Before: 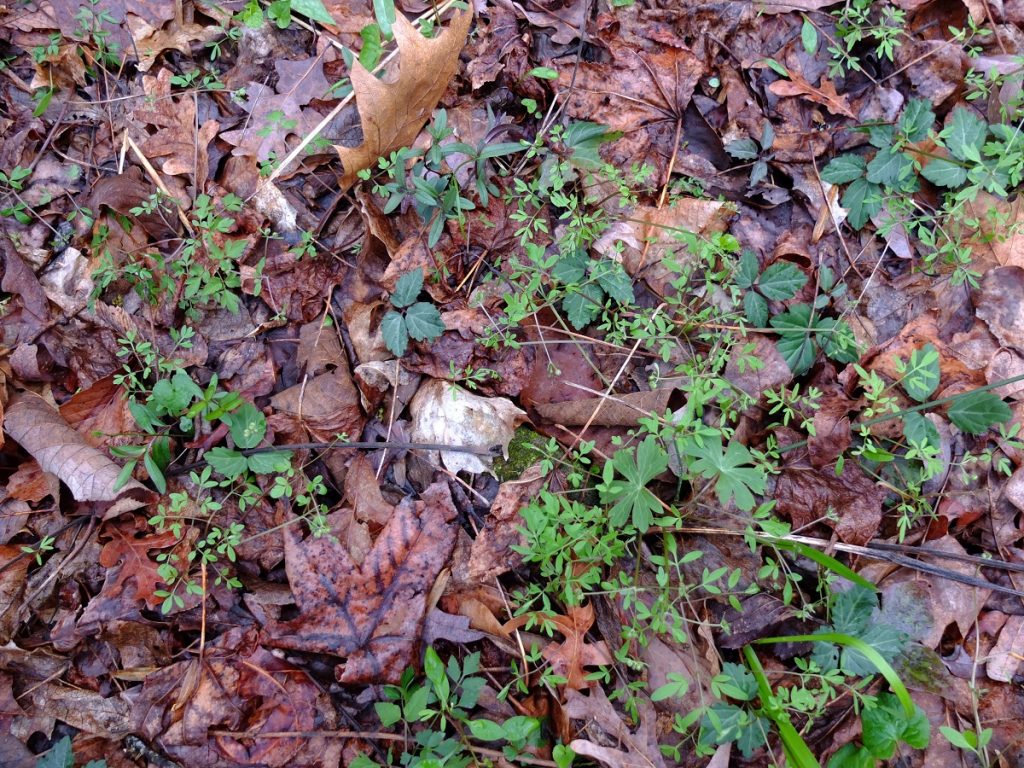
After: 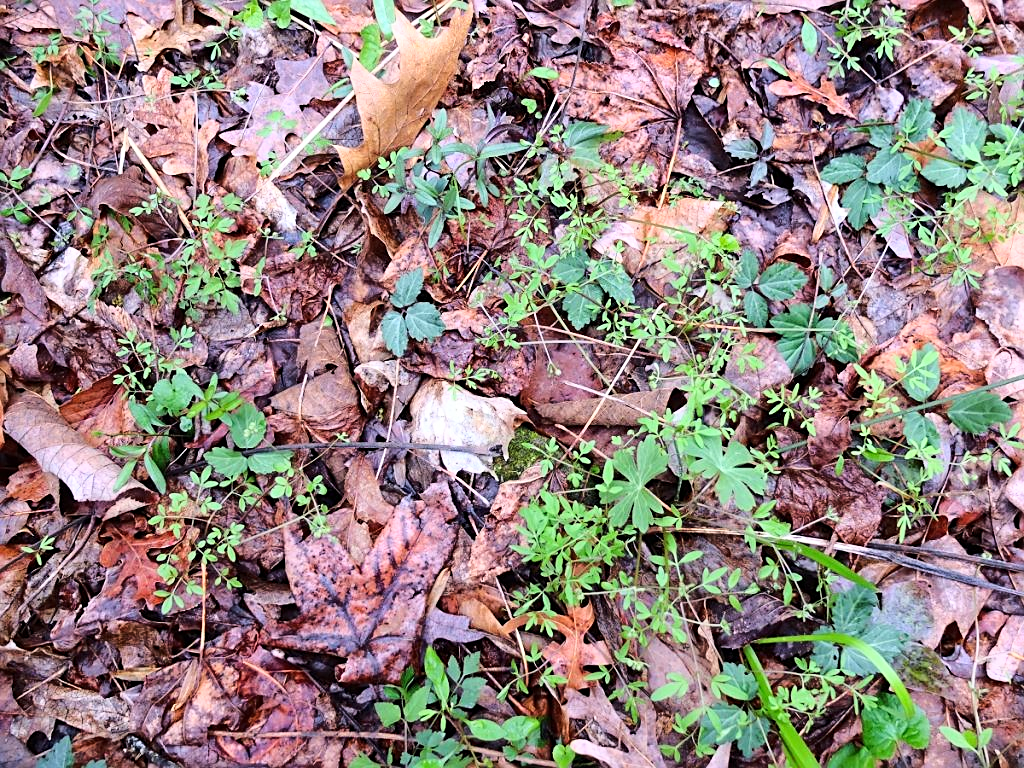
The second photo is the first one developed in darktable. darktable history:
sharpen: on, module defaults
base curve: curves: ch0 [(0, 0) (0.028, 0.03) (0.121, 0.232) (0.46, 0.748) (0.859, 0.968) (1, 1)]
